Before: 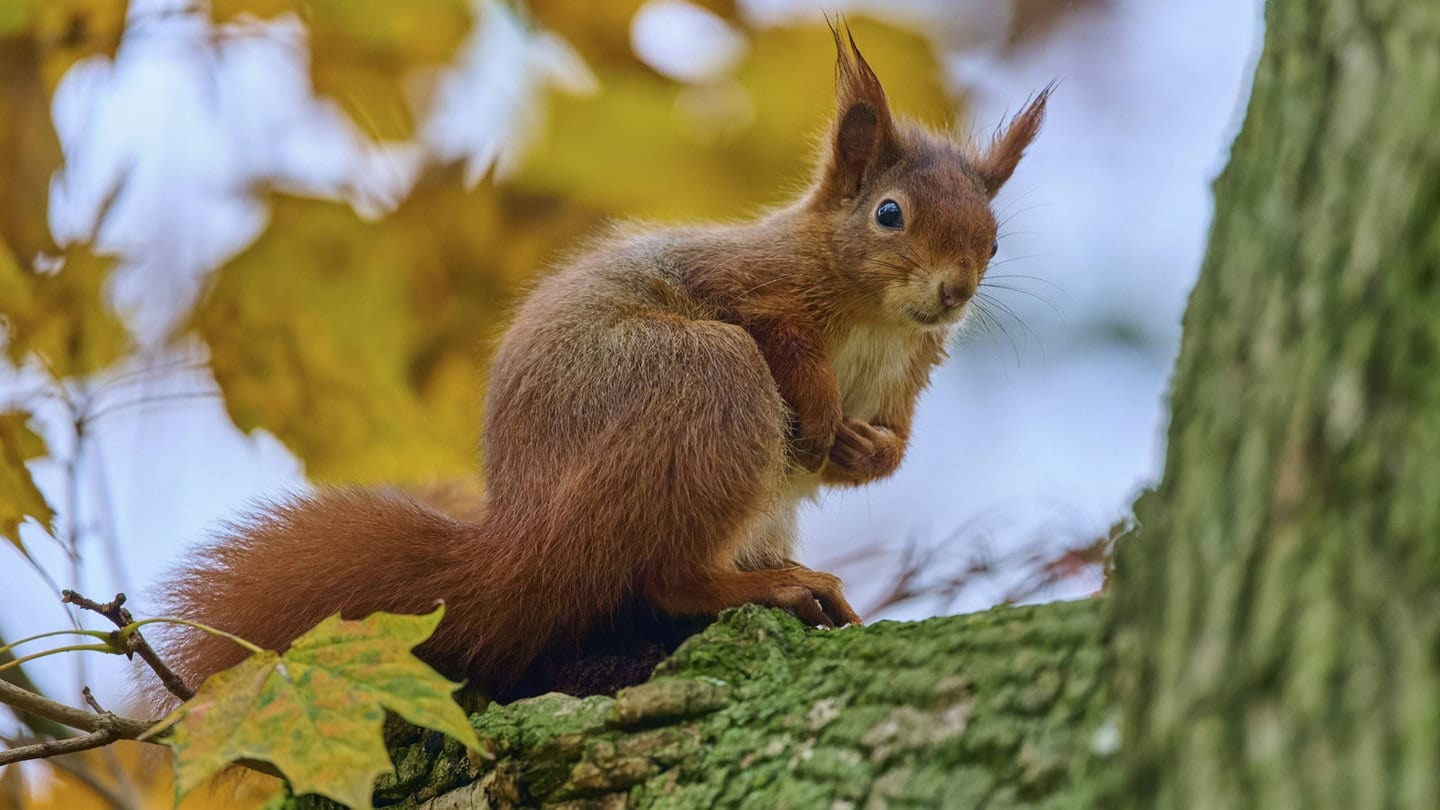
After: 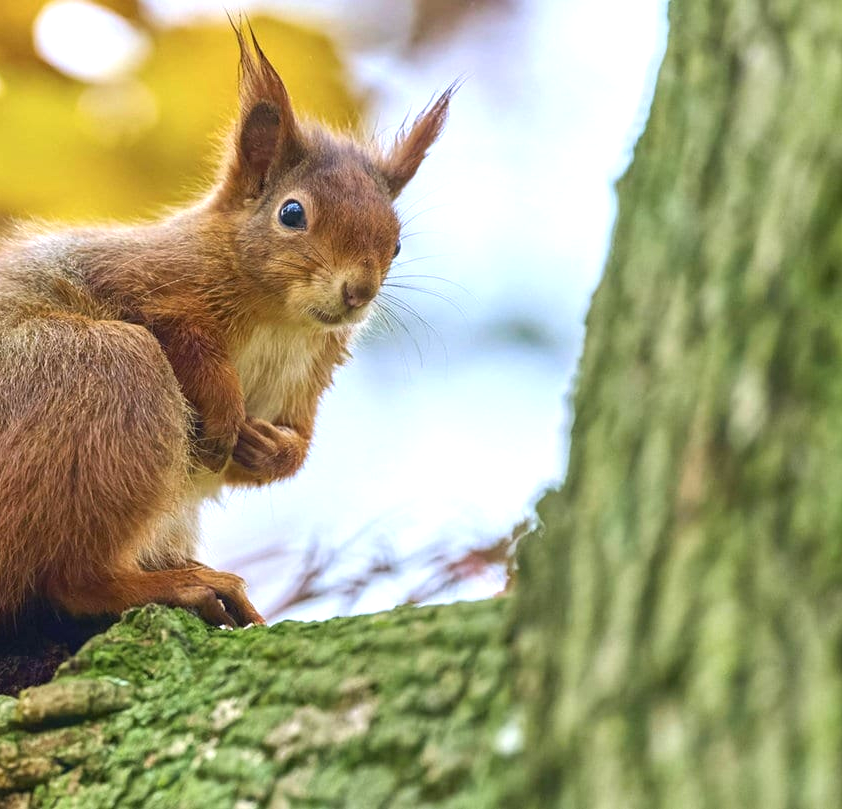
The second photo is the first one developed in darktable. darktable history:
crop: left 41.491%
tone equalizer: -7 EV 0.114 EV
exposure: black level correction 0, exposure 0.95 EV, compensate highlight preservation false
